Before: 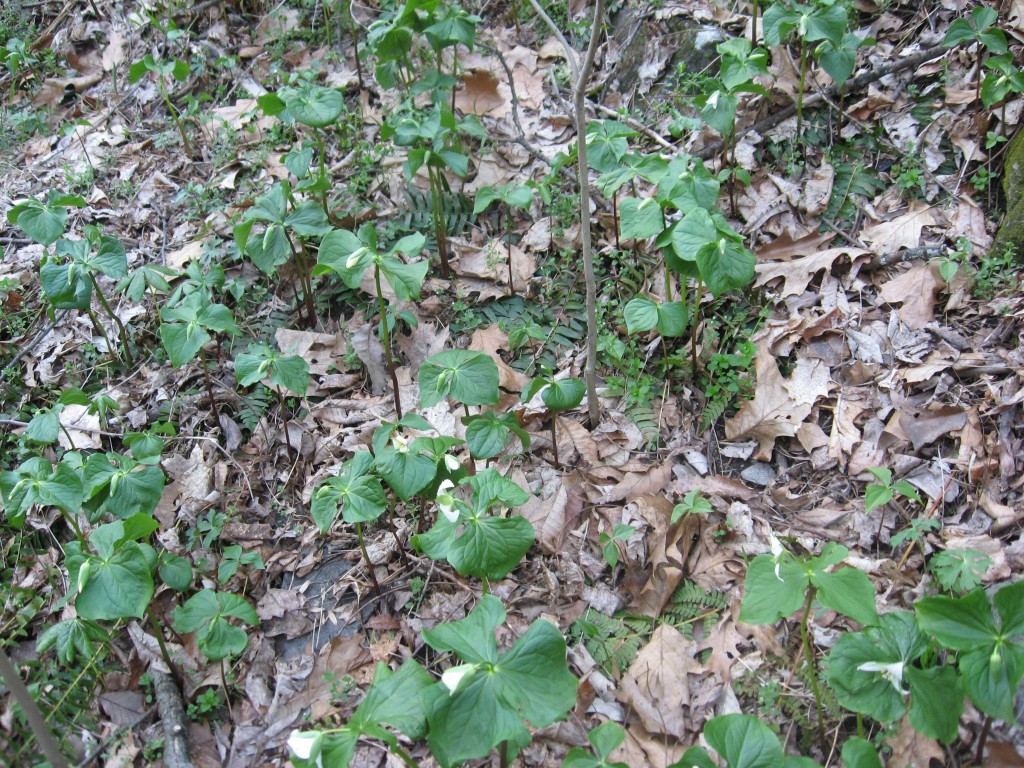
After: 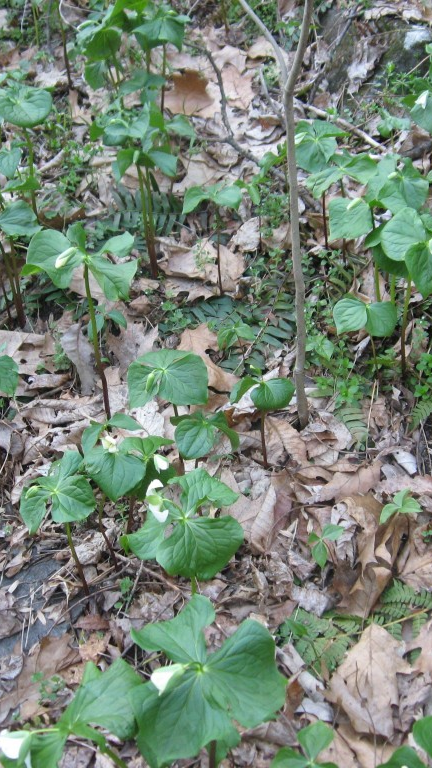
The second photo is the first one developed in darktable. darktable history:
crop: left 28.496%, right 29.313%
